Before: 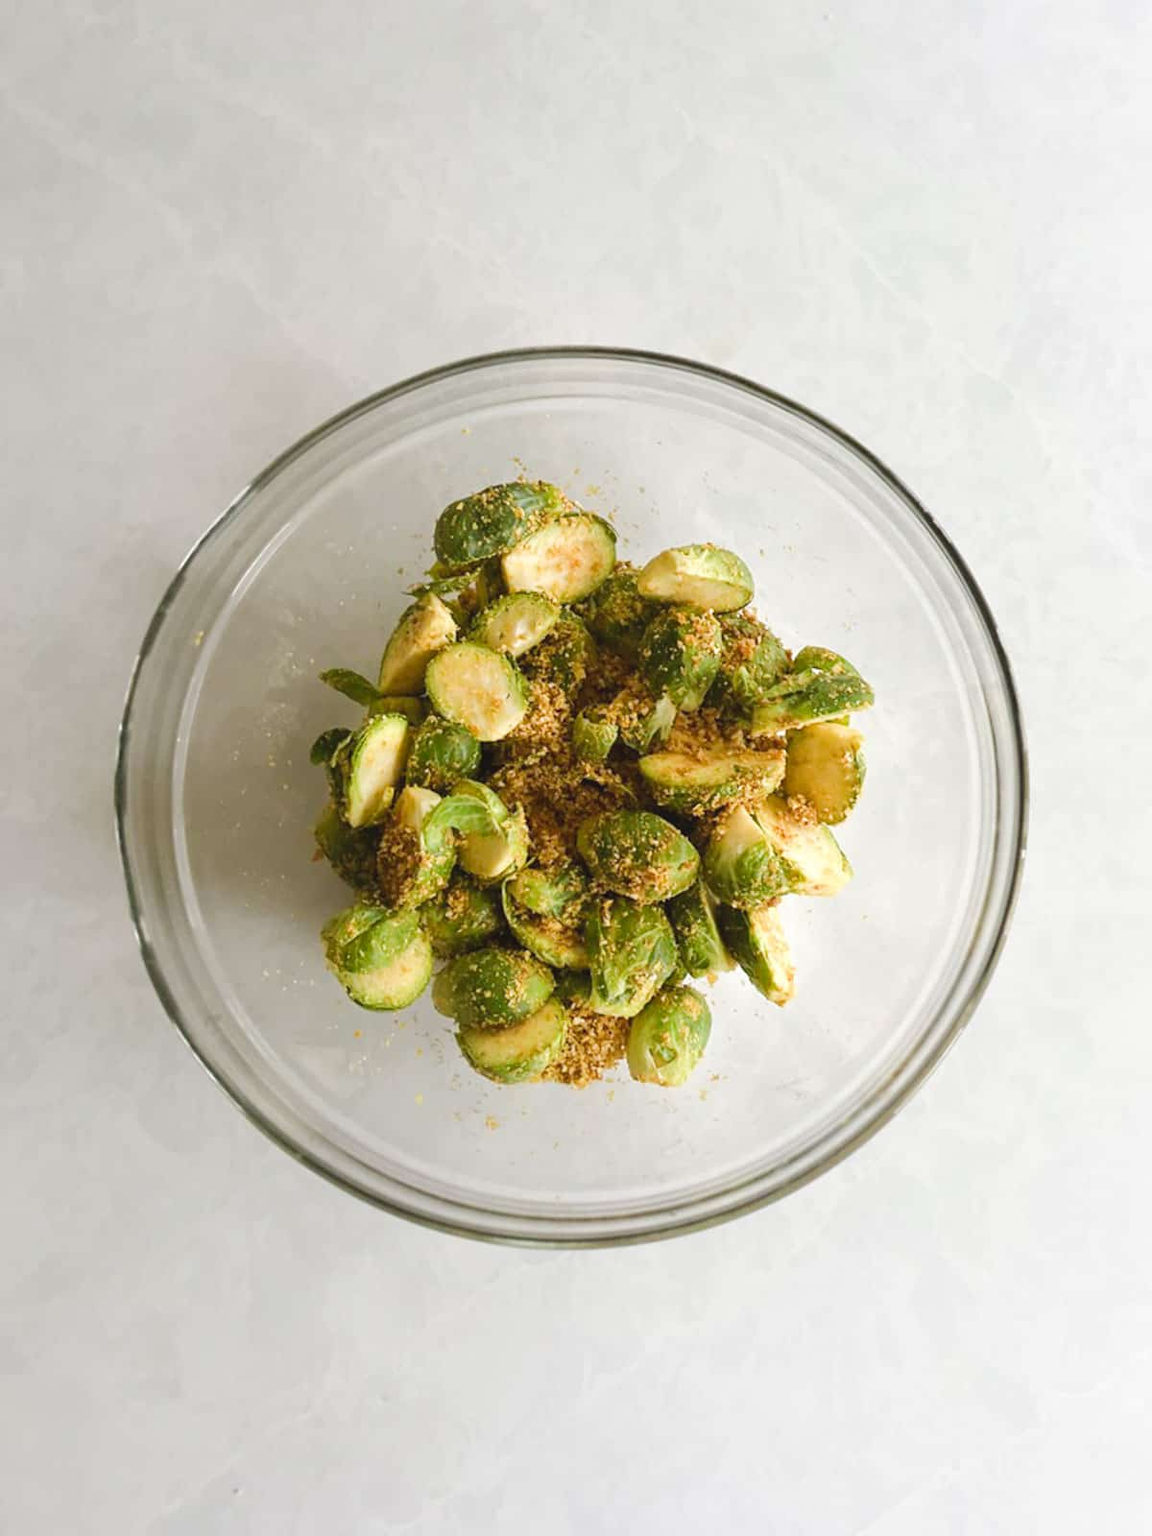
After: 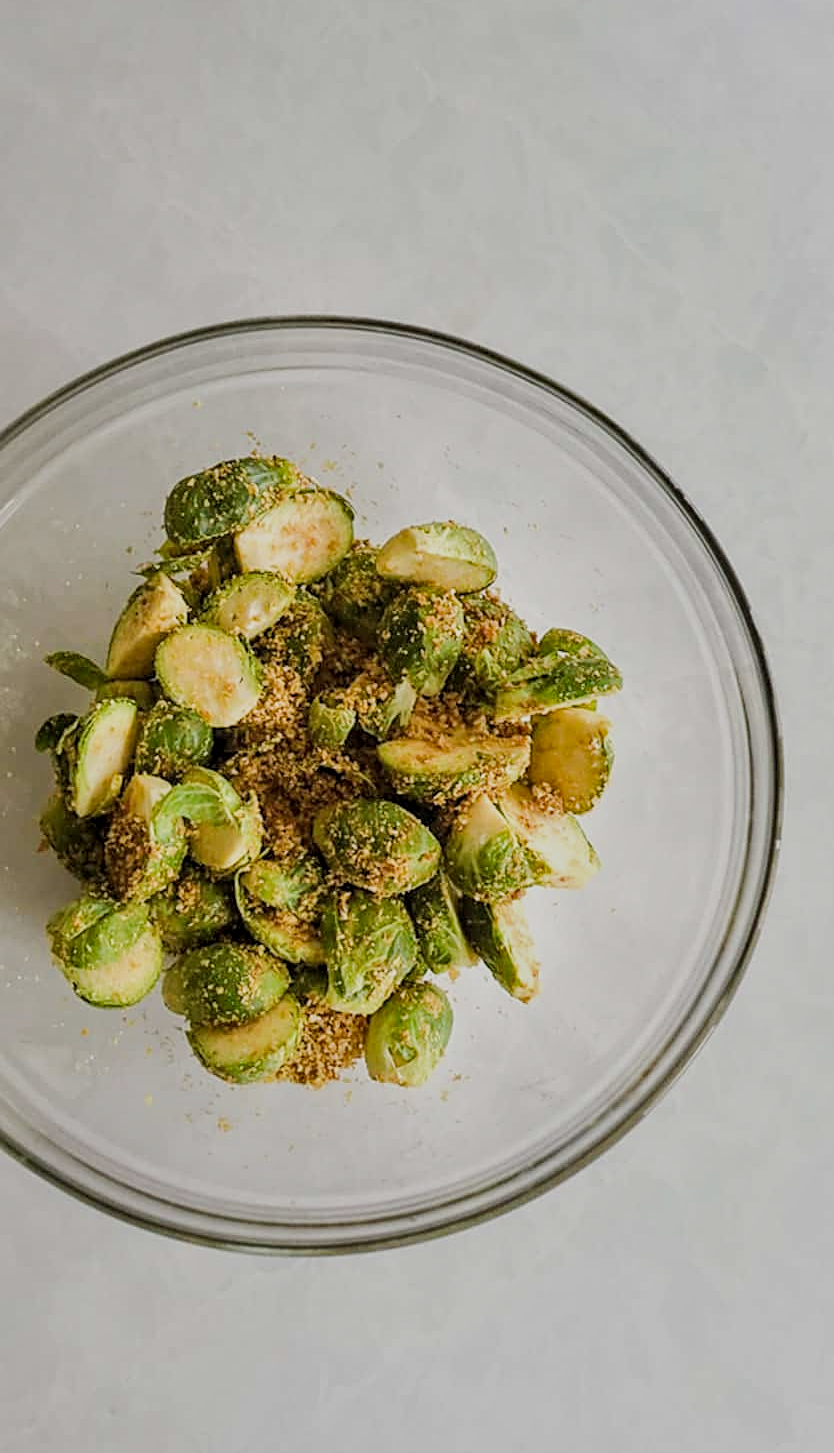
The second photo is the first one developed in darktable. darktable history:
crop and rotate: left 24.034%, top 2.838%, right 6.406%, bottom 6.299%
sharpen: on, module defaults
shadows and highlights: shadows 5, soften with gaussian
filmic rgb: black relative exposure -7.65 EV, white relative exposure 4.56 EV, hardness 3.61
local contrast: on, module defaults
